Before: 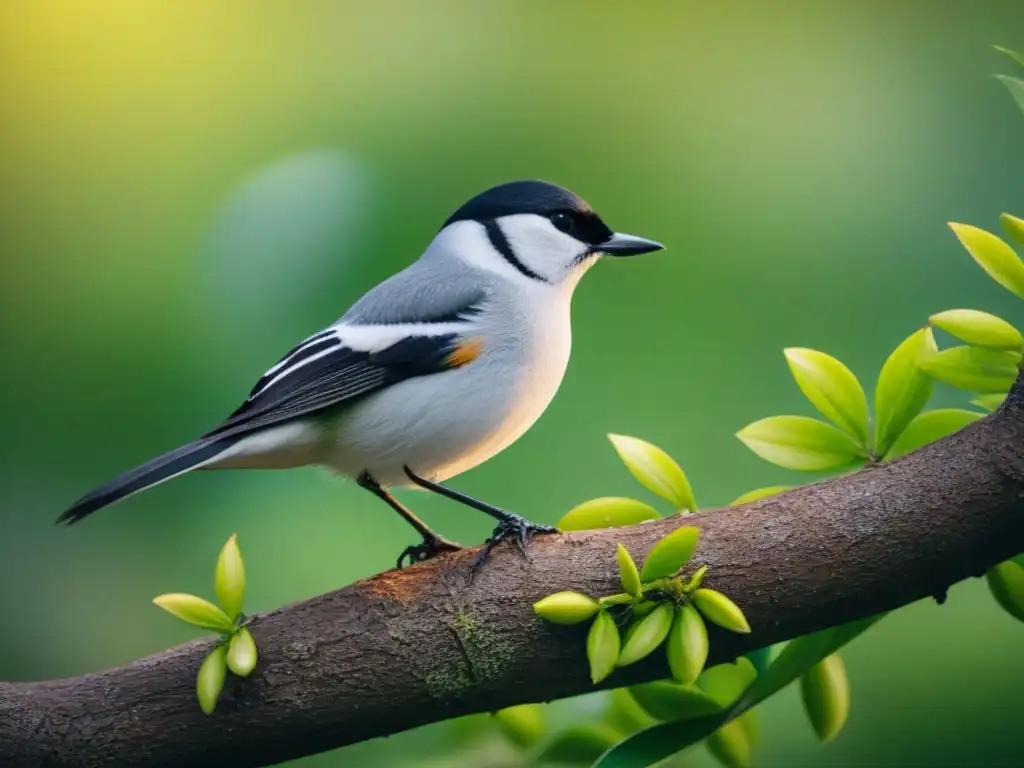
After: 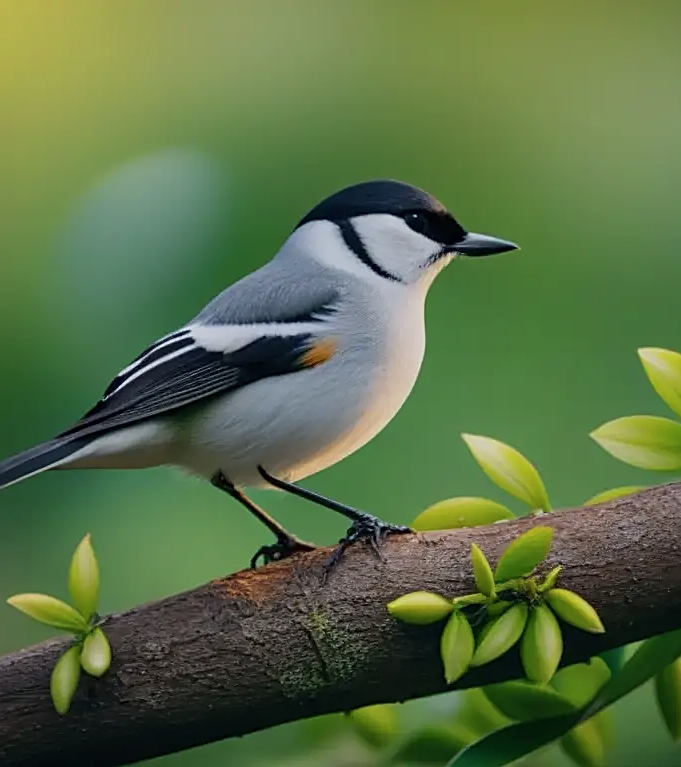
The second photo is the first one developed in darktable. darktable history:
sharpen: on, module defaults
crop and rotate: left 14.32%, right 19.148%
contrast brightness saturation: saturation -0.065
exposure: exposure -0.492 EV, compensate exposure bias true, compensate highlight preservation false
